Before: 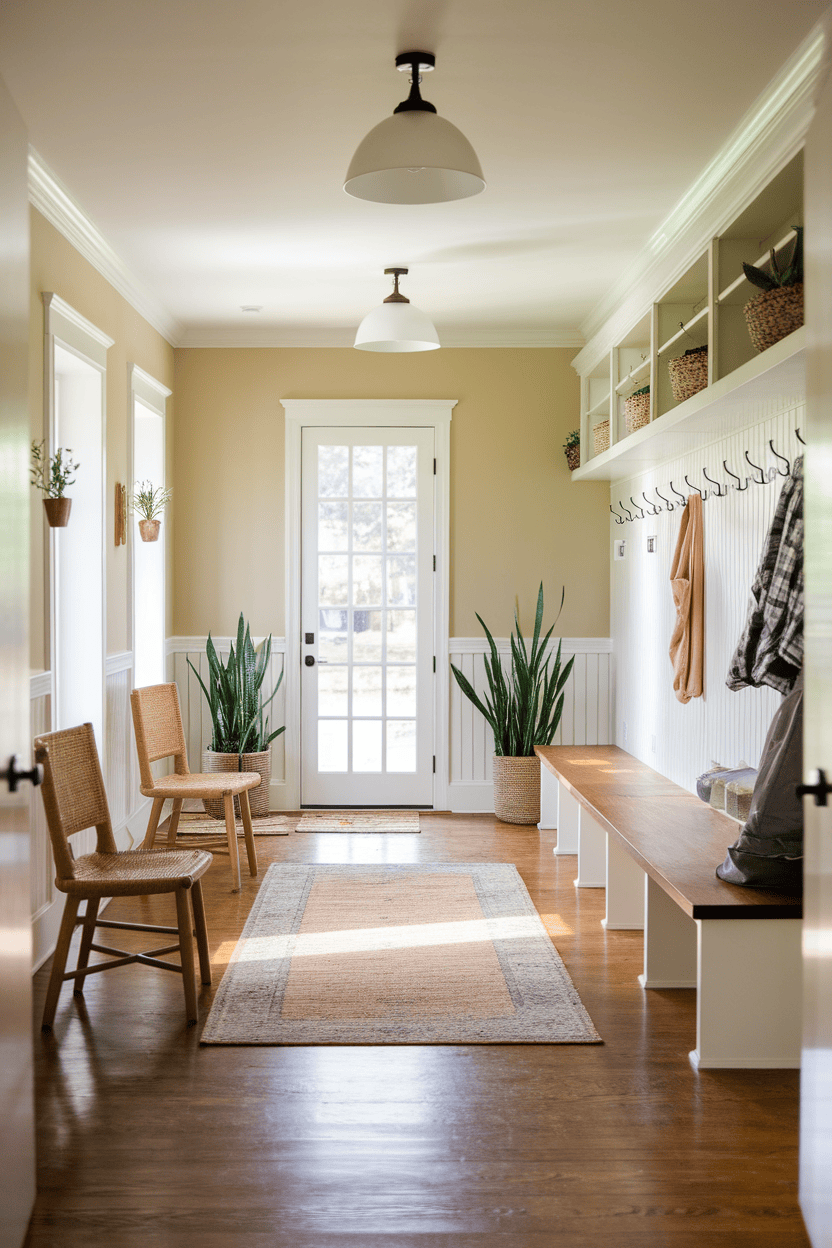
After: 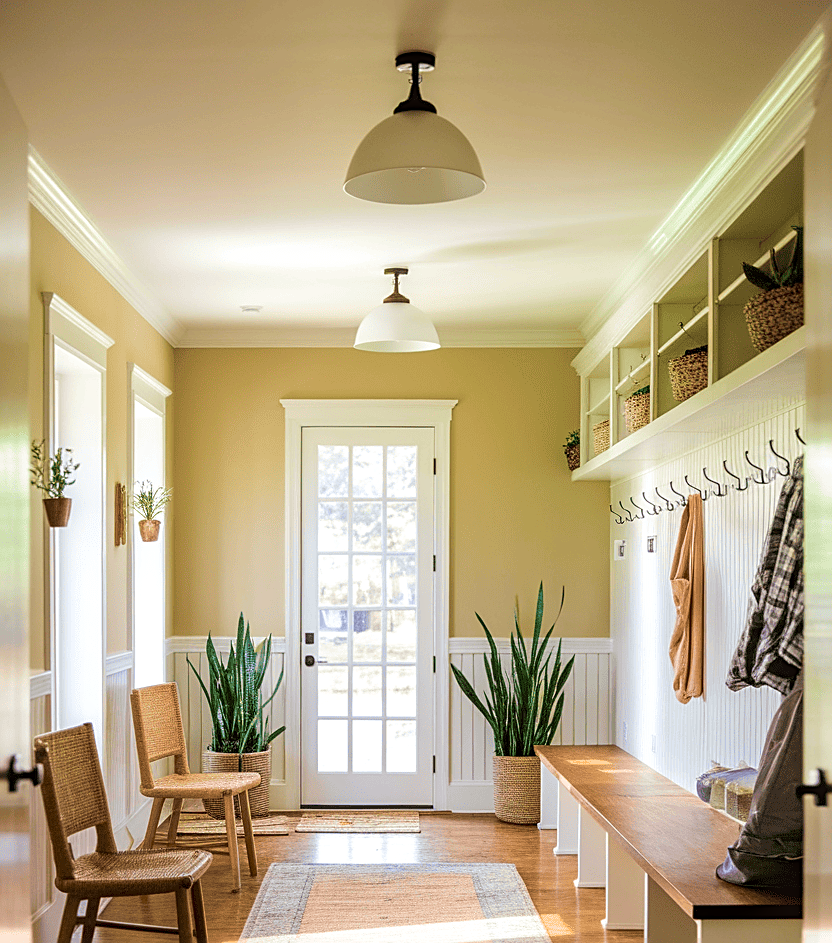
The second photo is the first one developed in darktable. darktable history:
crop: bottom 24.403%
local contrast: on, module defaults
sharpen: on, module defaults
velvia: strength 73.38%
